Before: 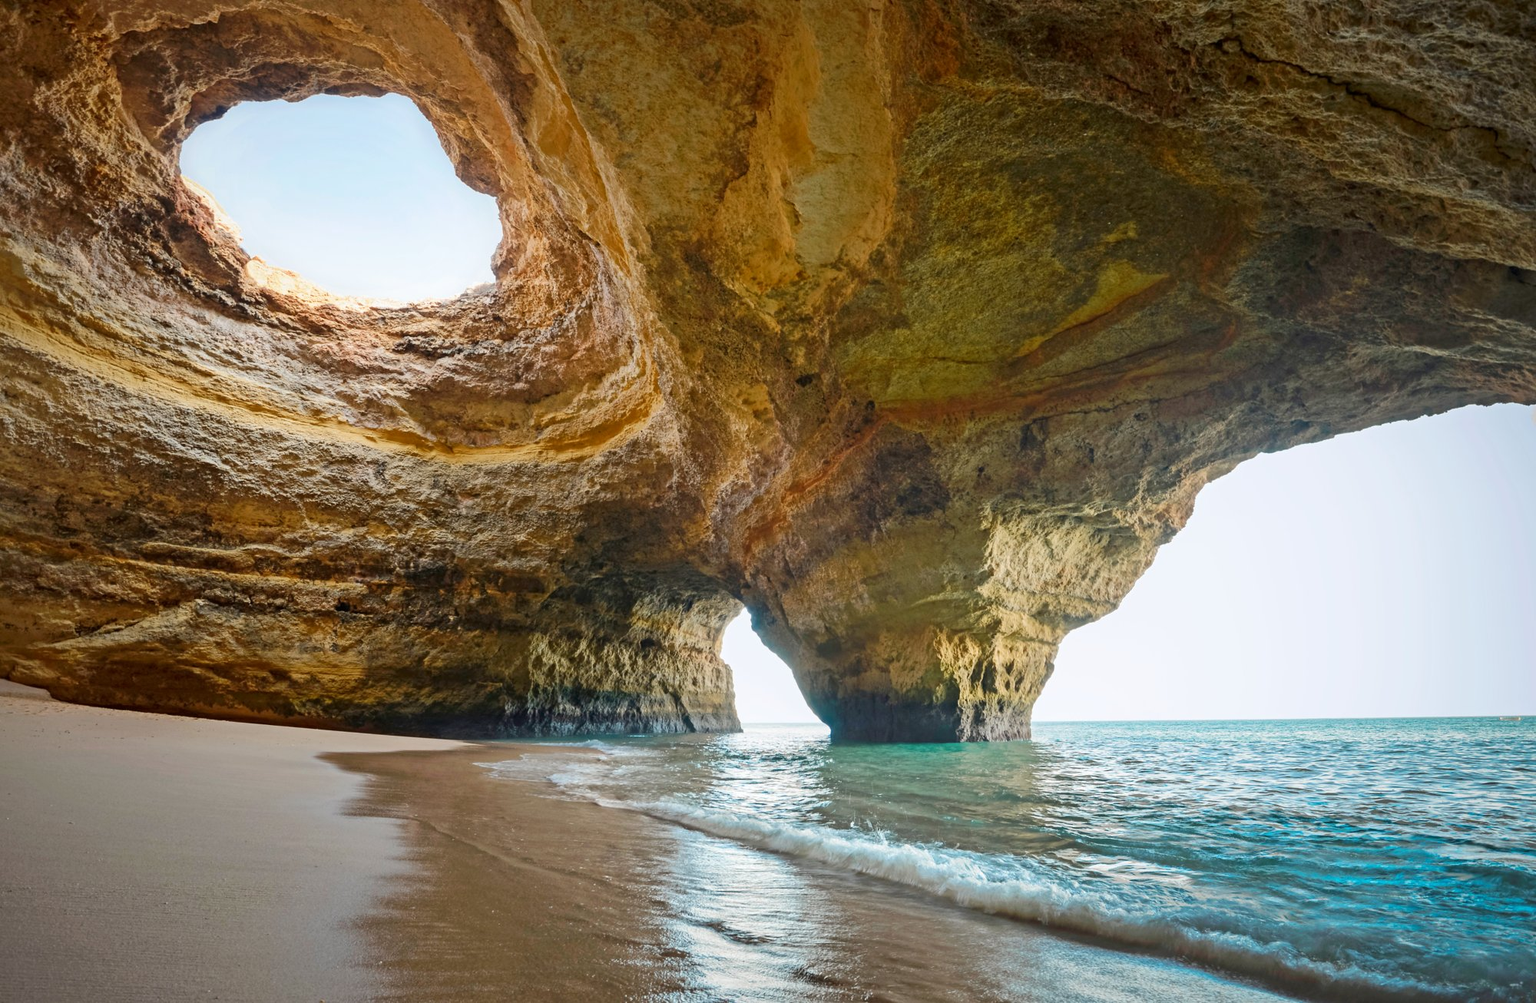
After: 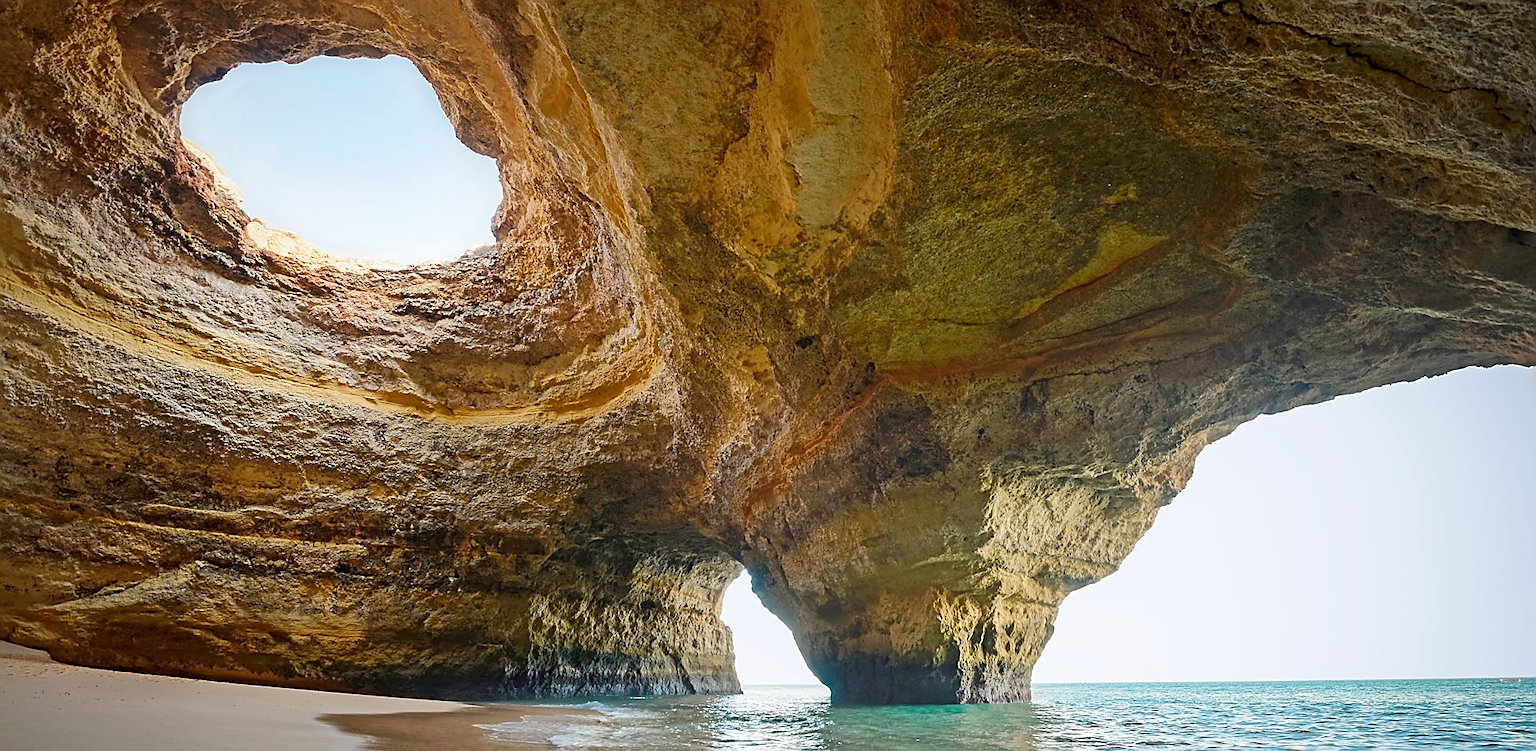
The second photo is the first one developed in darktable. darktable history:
crop: top 3.857%, bottom 21.132%
sharpen: radius 1.4, amount 1.25, threshold 0.7
